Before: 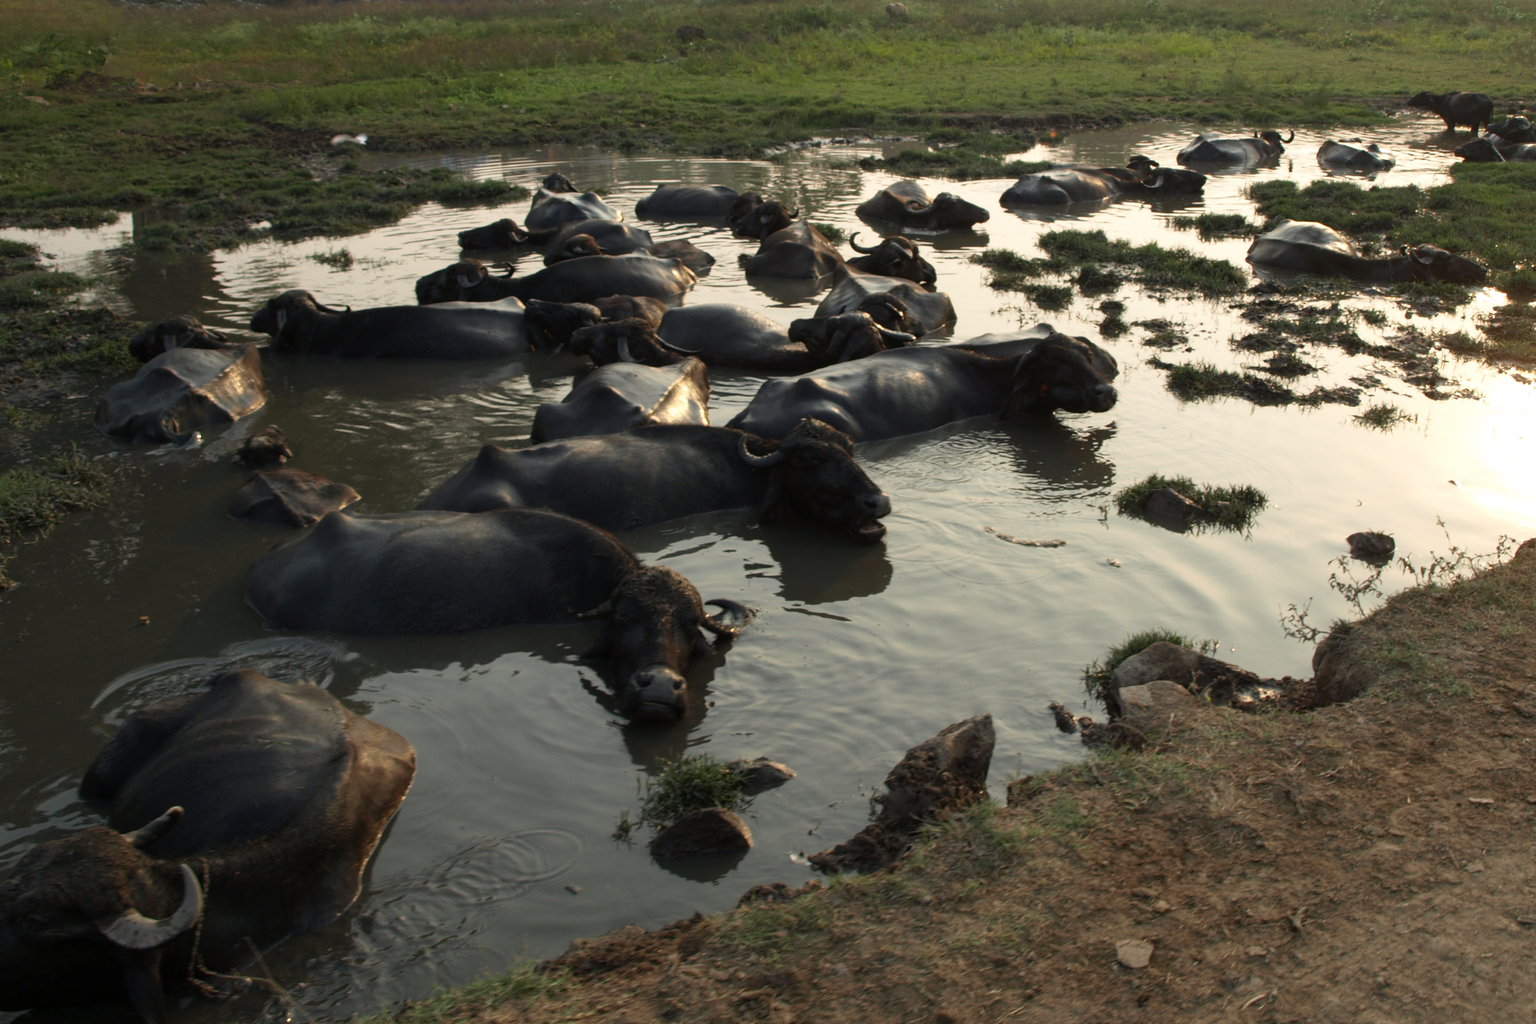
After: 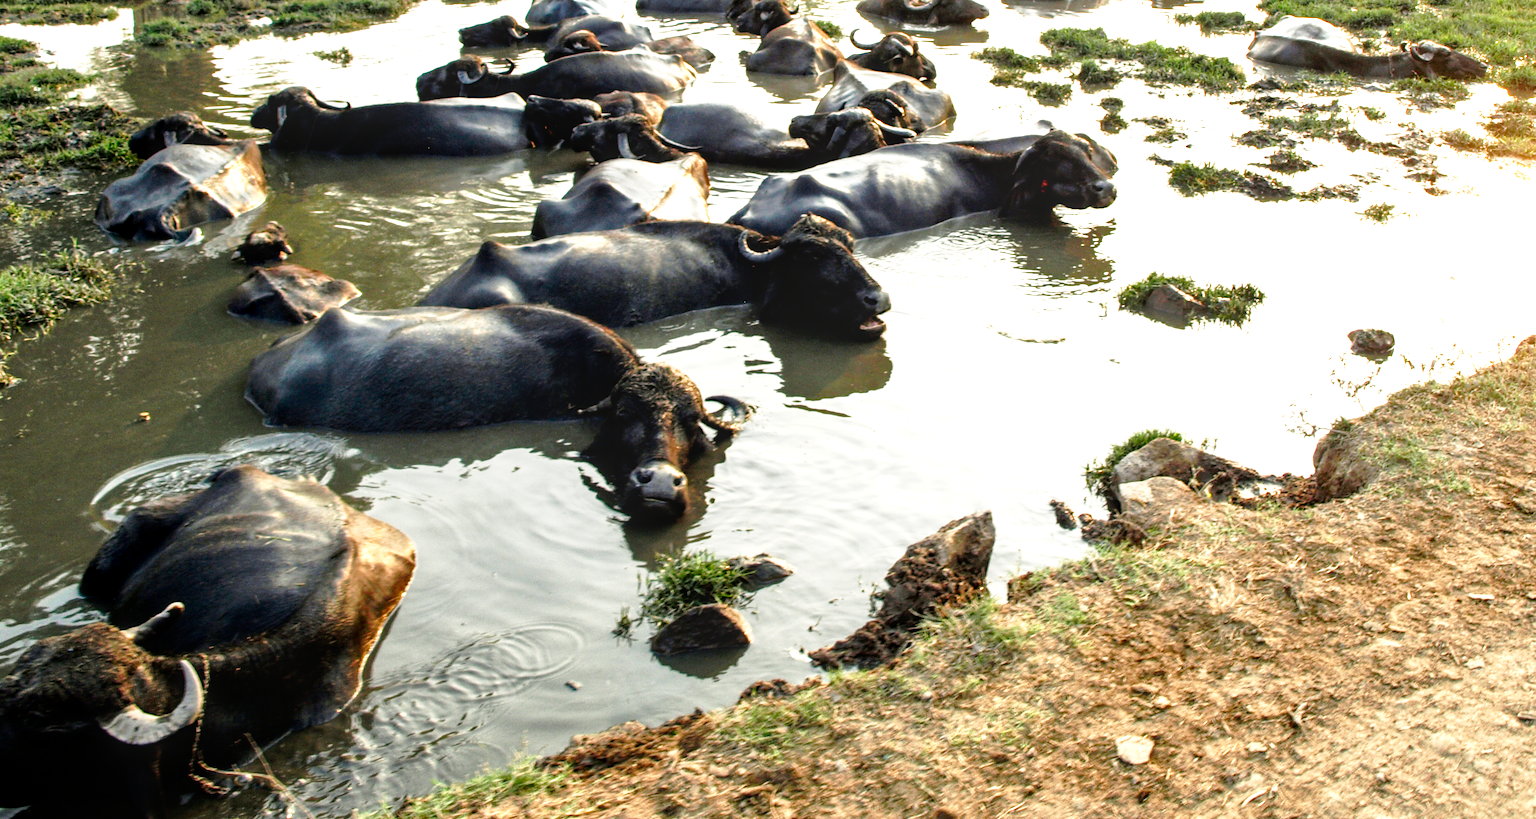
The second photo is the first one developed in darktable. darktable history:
exposure: exposure 1.999 EV, compensate exposure bias true, compensate highlight preservation false
base curve: curves: ch0 [(0, 0) (0.283, 0.295) (1, 1)], preserve colors none
tone curve: curves: ch0 [(0, 0.016) (0.11, 0.039) (0.259, 0.235) (0.383, 0.437) (0.499, 0.597) (0.733, 0.867) (0.843, 0.948) (1, 1)], preserve colors none
contrast brightness saturation: contrast 0.068, brightness -0.149, saturation 0.11
crop and rotate: top 19.918%
local contrast: detail 130%
tone equalizer: -8 EV 0.029 EV, -7 EV -0.028 EV, -6 EV 0.037 EV, -5 EV 0.051 EV, -4 EV 0.279 EV, -3 EV 0.626 EV, -2 EV 0.565 EV, -1 EV 0.213 EV, +0 EV 0.035 EV
